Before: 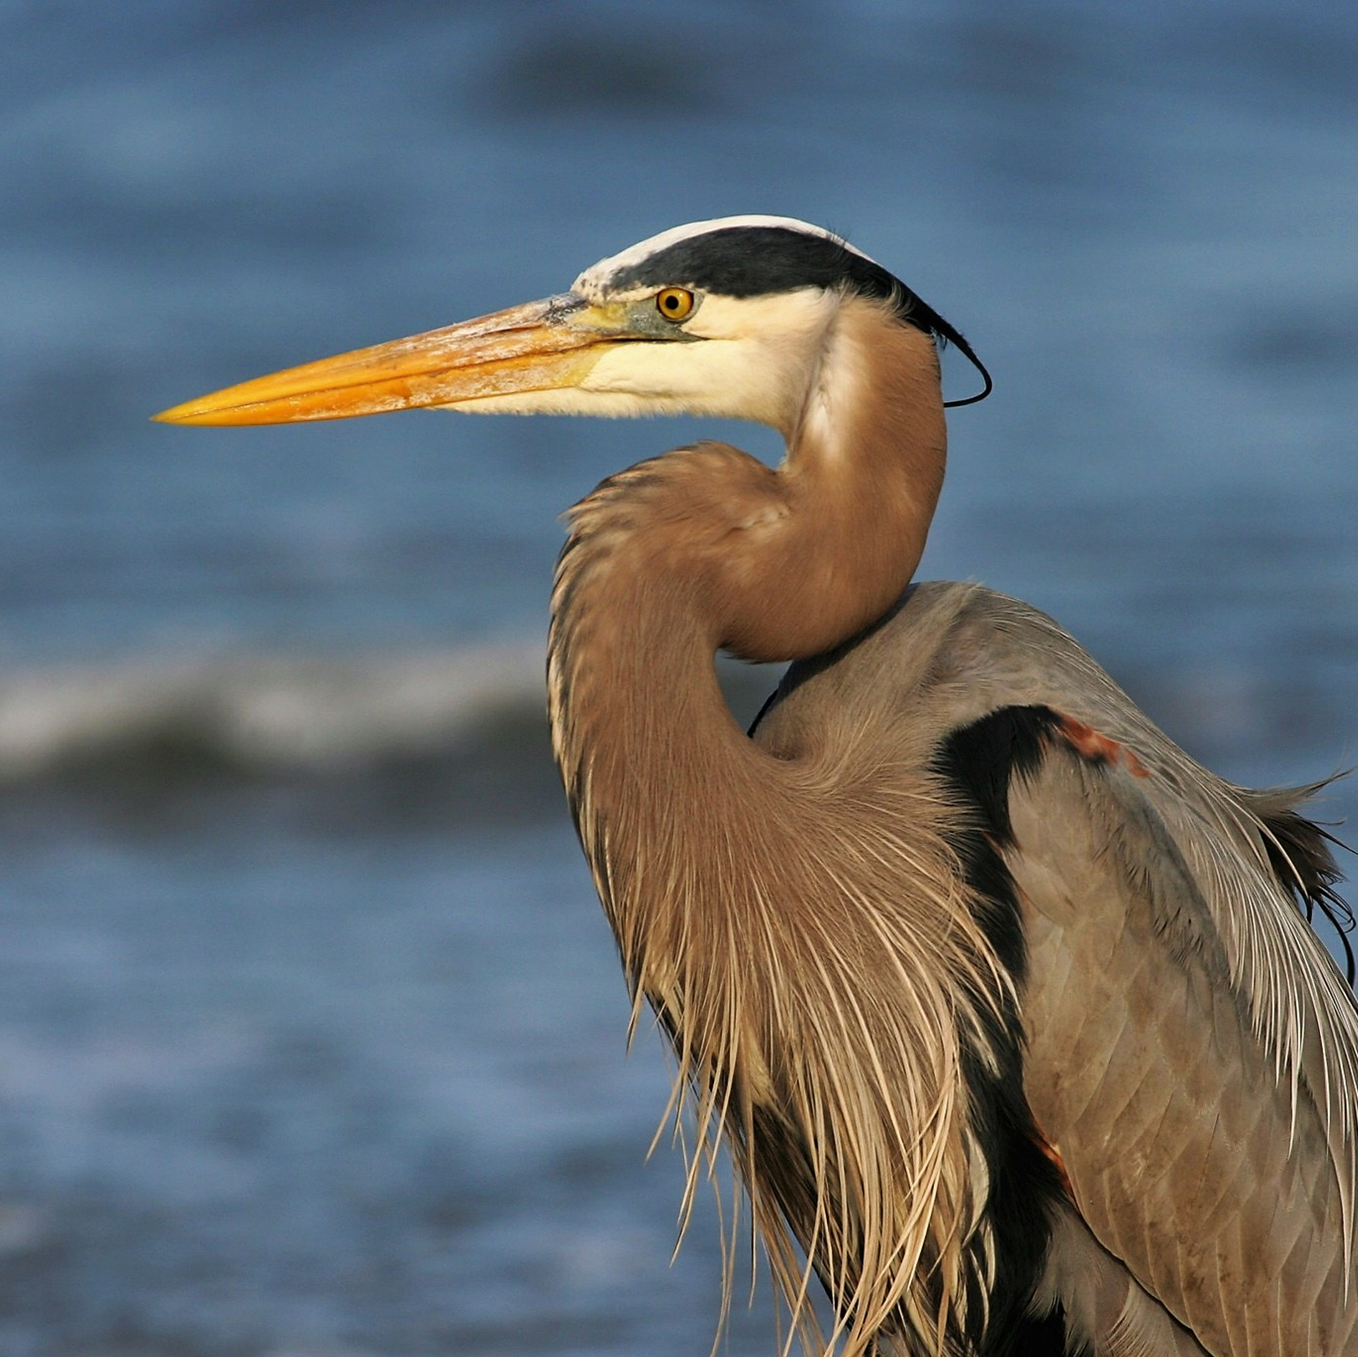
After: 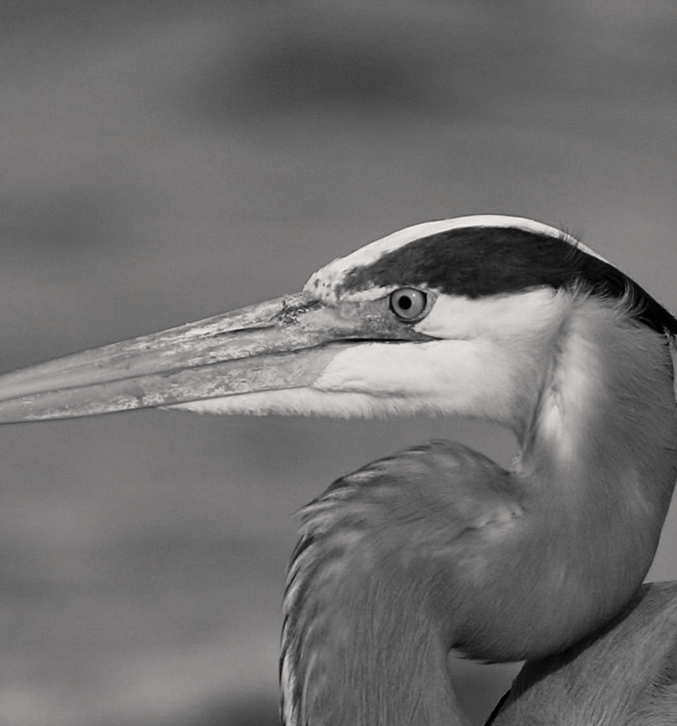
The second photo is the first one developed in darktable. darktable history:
color calibration: output gray [0.22, 0.42, 0.37, 0], illuminant same as pipeline (D50), adaptation XYZ, x 0.346, y 0.359, temperature 5011.75 K, saturation algorithm version 1 (2020)
color balance rgb: highlights gain › chroma 0.714%, highlights gain › hue 56.95°, perceptual saturation grading › global saturation 0.957%, perceptual saturation grading › highlights -14.677%, perceptual saturation grading › shadows 23.916%
shadows and highlights: soften with gaussian
crop: left 19.673%, right 30.466%, bottom 46.427%
